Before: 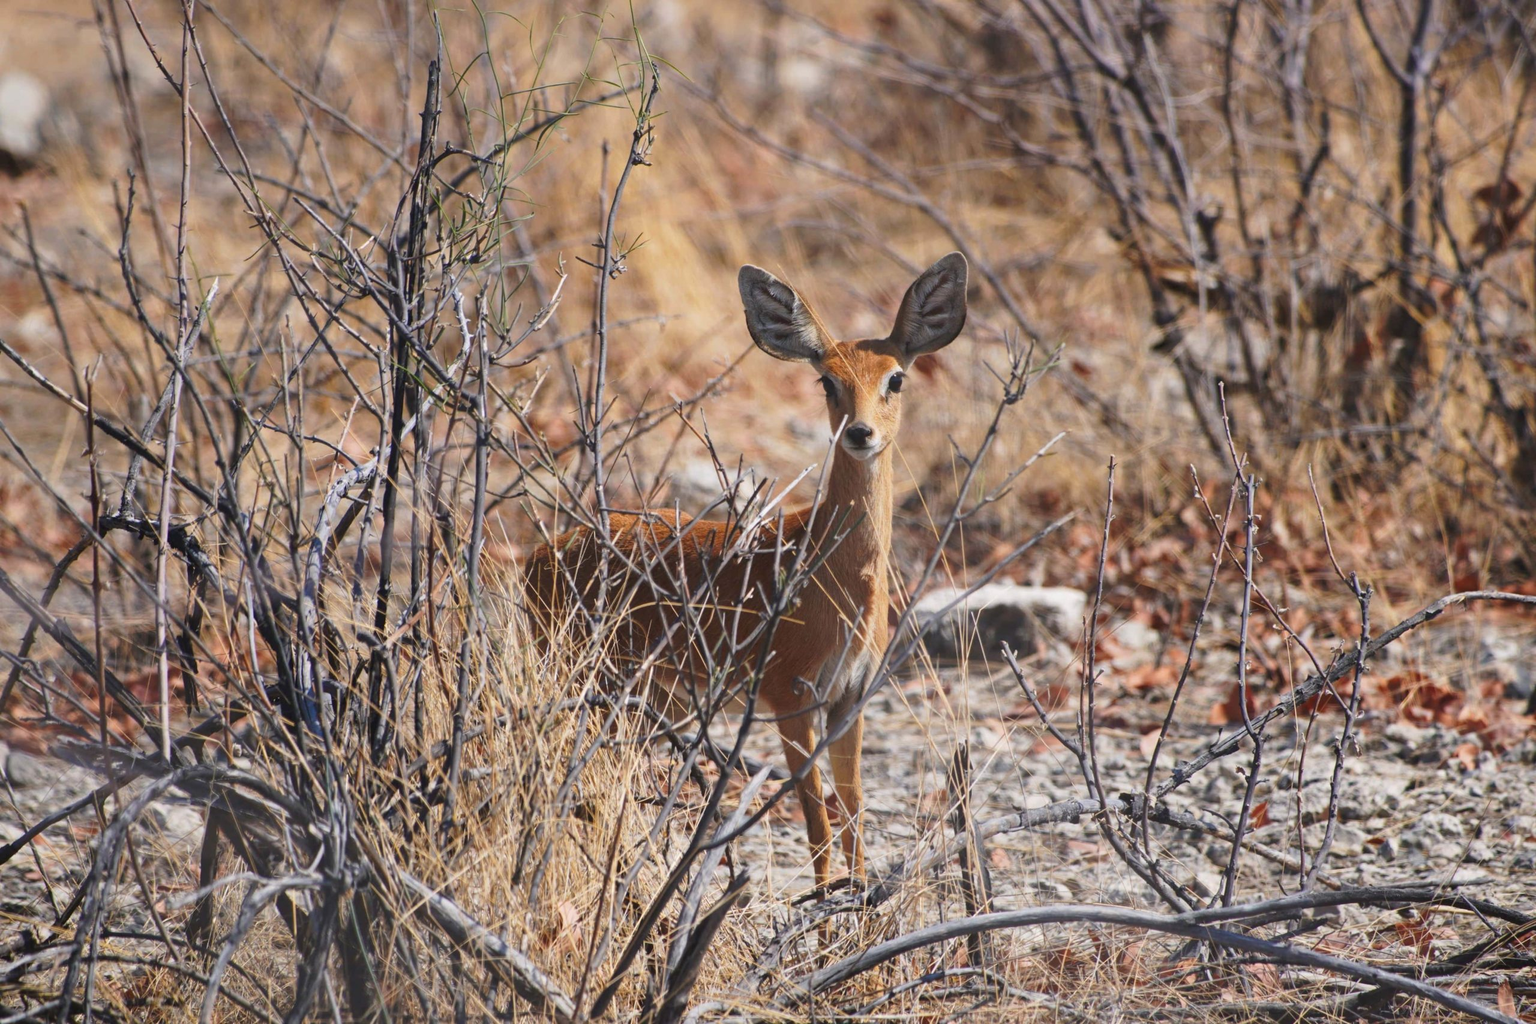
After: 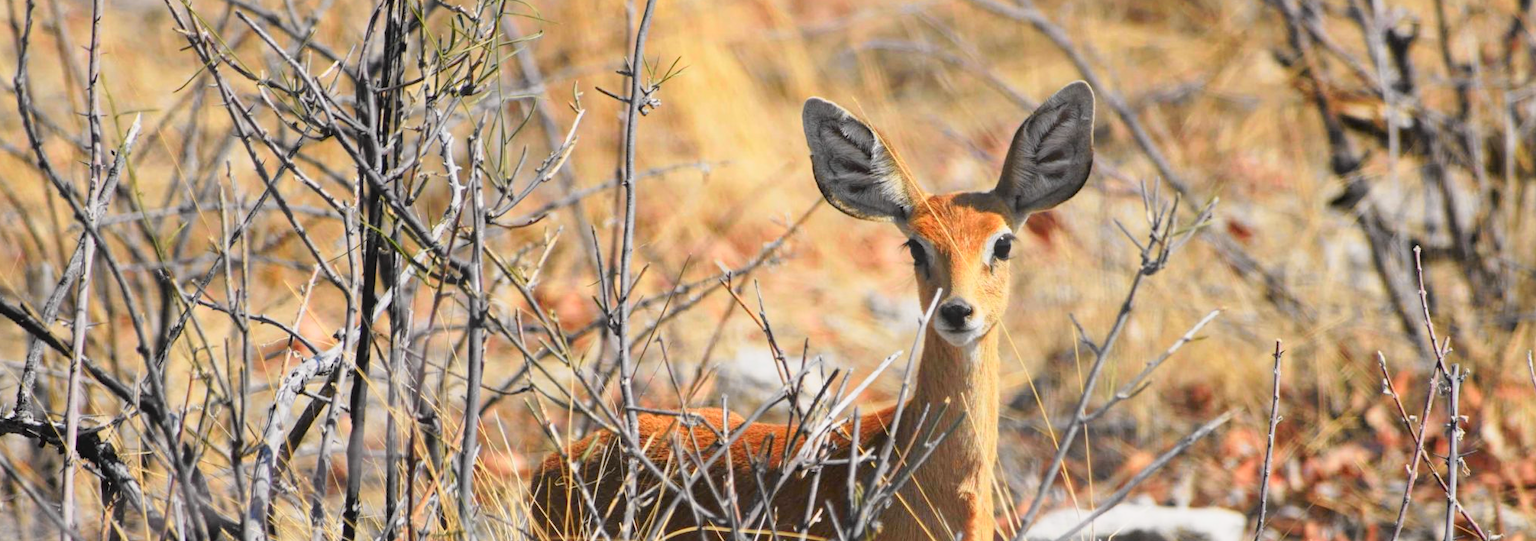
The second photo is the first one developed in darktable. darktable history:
tone curve: curves: ch0 [(0, 0.008) (0.107, 0.091) (0.278, 0.351) (0.457, 0.562) (0.628, 0.738) (0.839, 0.909) (0.998, 0.978)]; ch1 [(0, 0) (0.437, 0.408) (0.474, 0.479) (0.502, 0.5) (0.527, 0.519) (0.561, 0.575) (0.608, 0.665) (0.669, 0.748) (0.859, 0.899) (1, 1)]; ch2 [(0, 0) (0.33, 0.301) (0.421, 0.443) (0.473, 0.498) (0.502, 0.504) (0.522, 0.527) (0.549, 0.583) (0.644, 0.703) (1, 1)], color space Lab, independent channels, preserve colors none
crop: left 7.036%, top 18.398%, right 14.379%, bottom 40.043%
